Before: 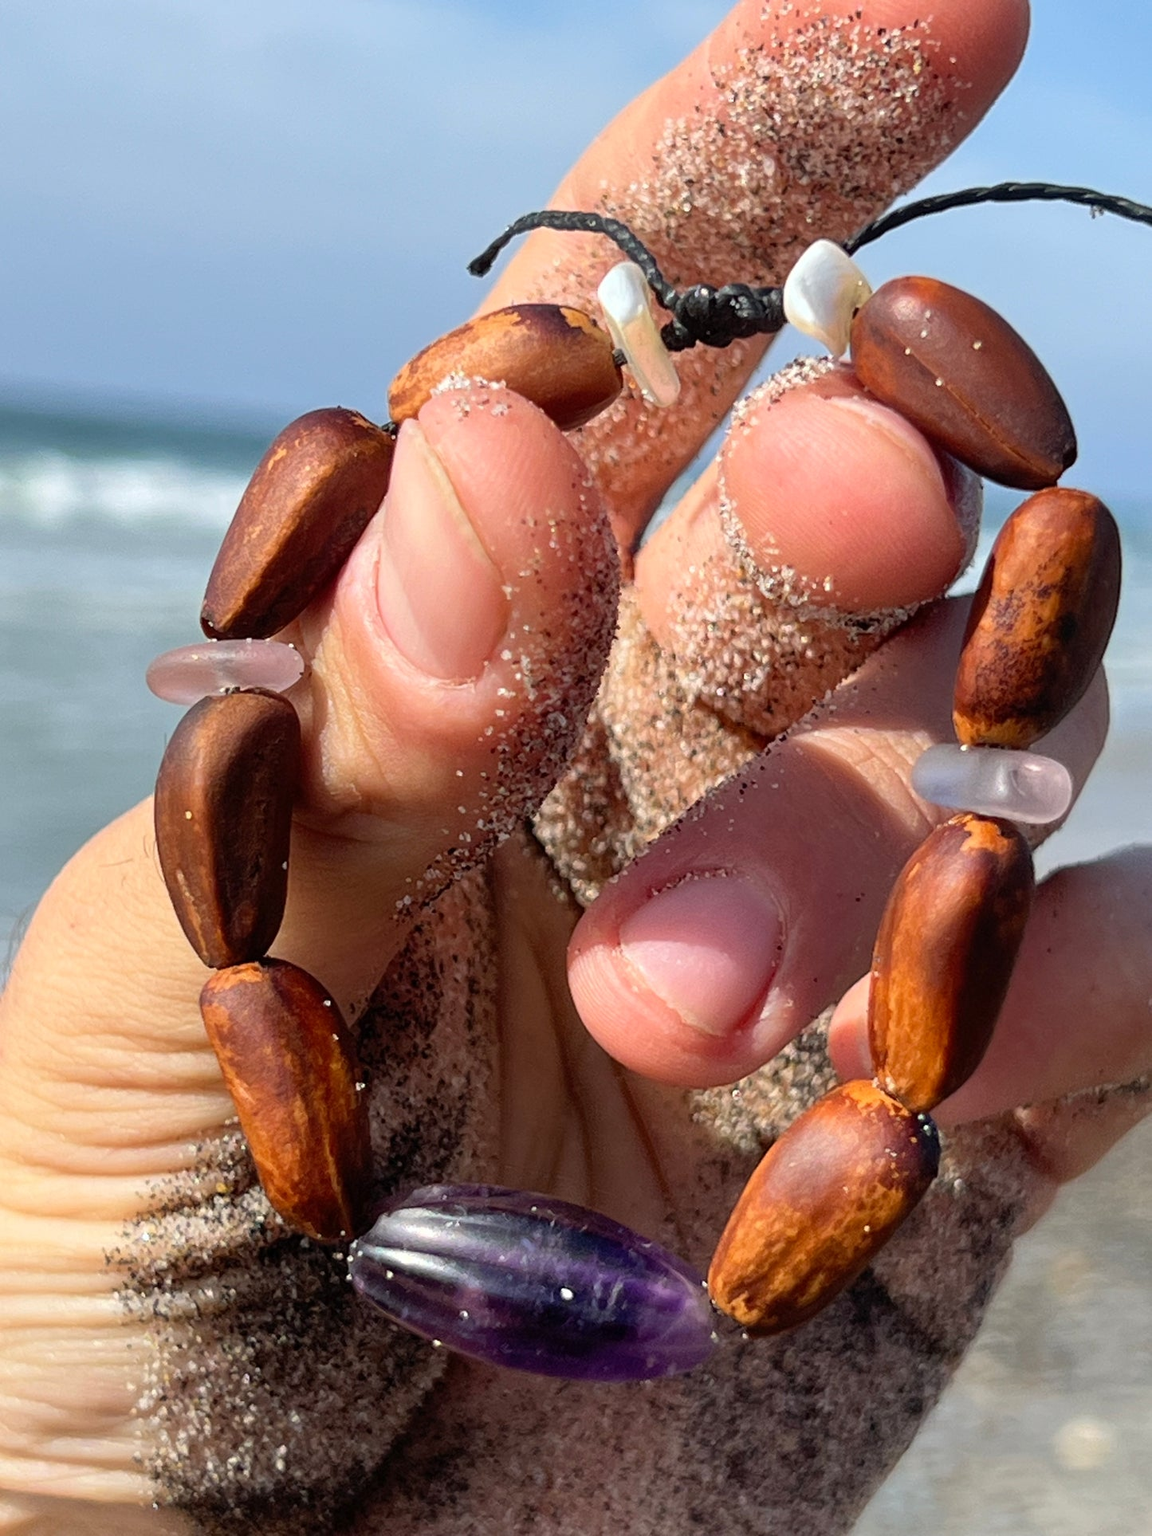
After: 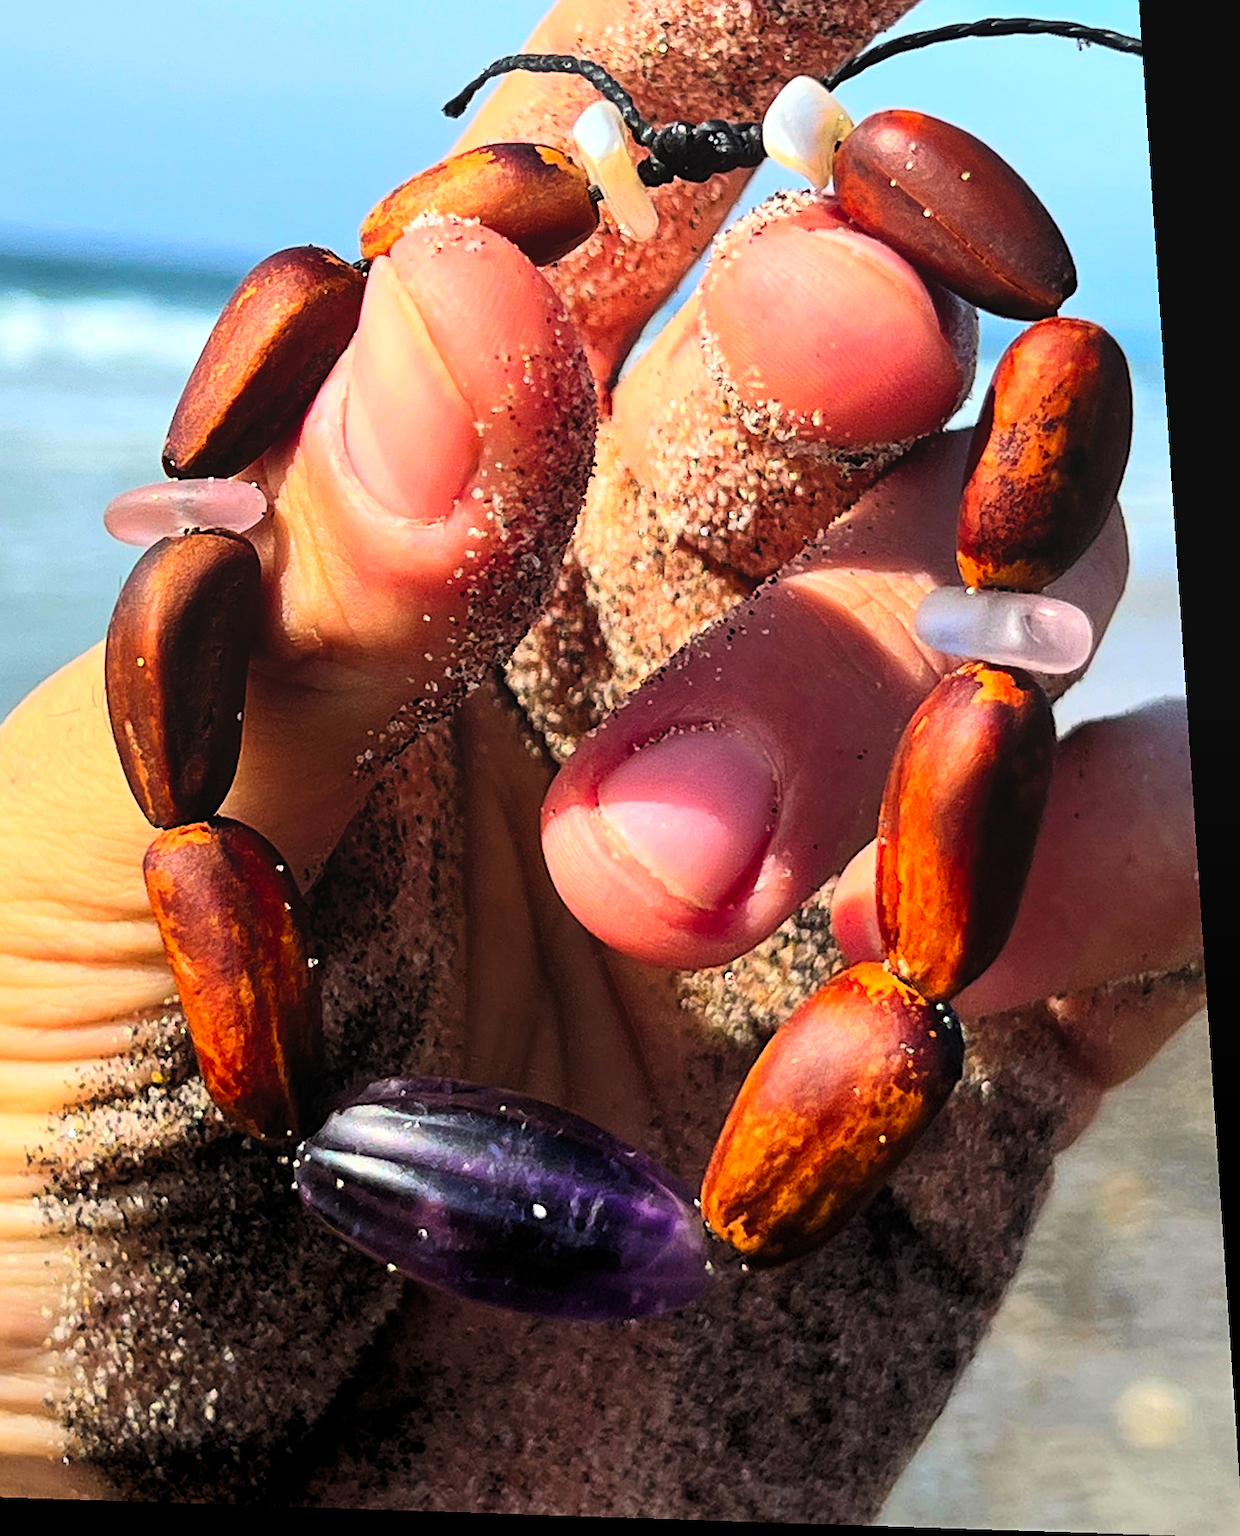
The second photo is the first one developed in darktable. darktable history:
contrast brightness saturation: contrast 0.26, brightness 0.02, saturation 0.87
crop and rotate: left 8.262%, top 9.226%
rotate and perspective: rotation 0.128°, lens shift (vertical) -0.181, lens shift (horizontal) -0.044, shear 0.001, automatic cropping off
rgb levels: levels [[0.034, 0.472, 0.904], [0, 0.5, 1], [0, 0.5, 1]]
exposure: black level correction -0.041, exposure 0.064 EV, compensate highlight preservation false
sharpen: on, module defaults
graduated density: rotation -180°, offset 24.95
